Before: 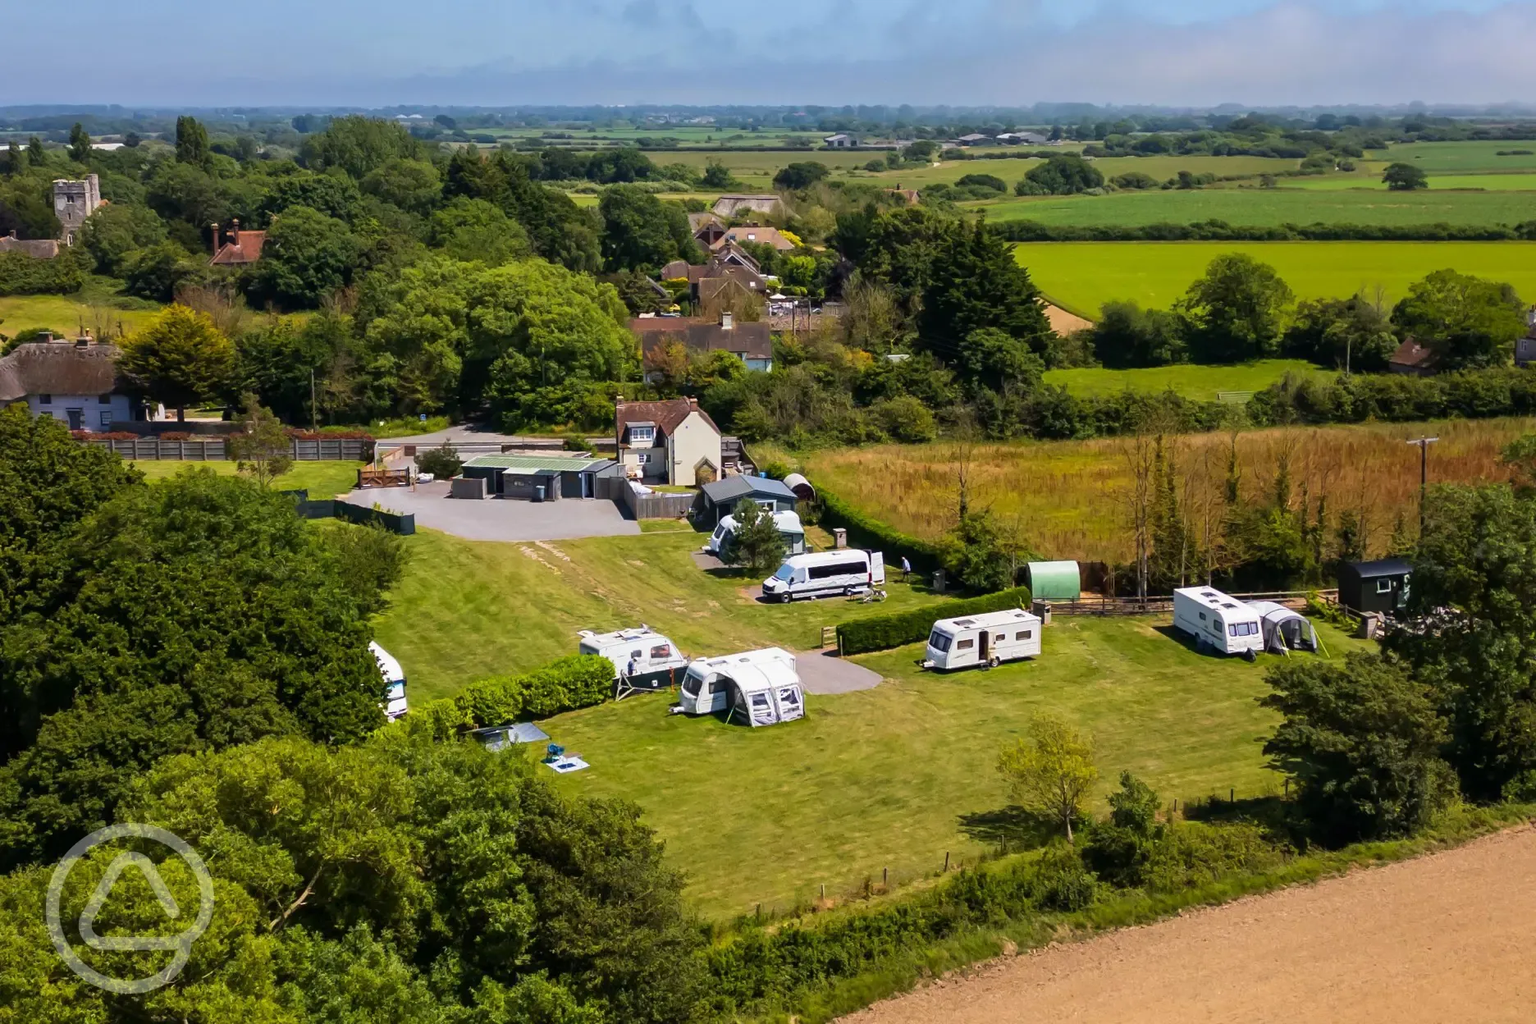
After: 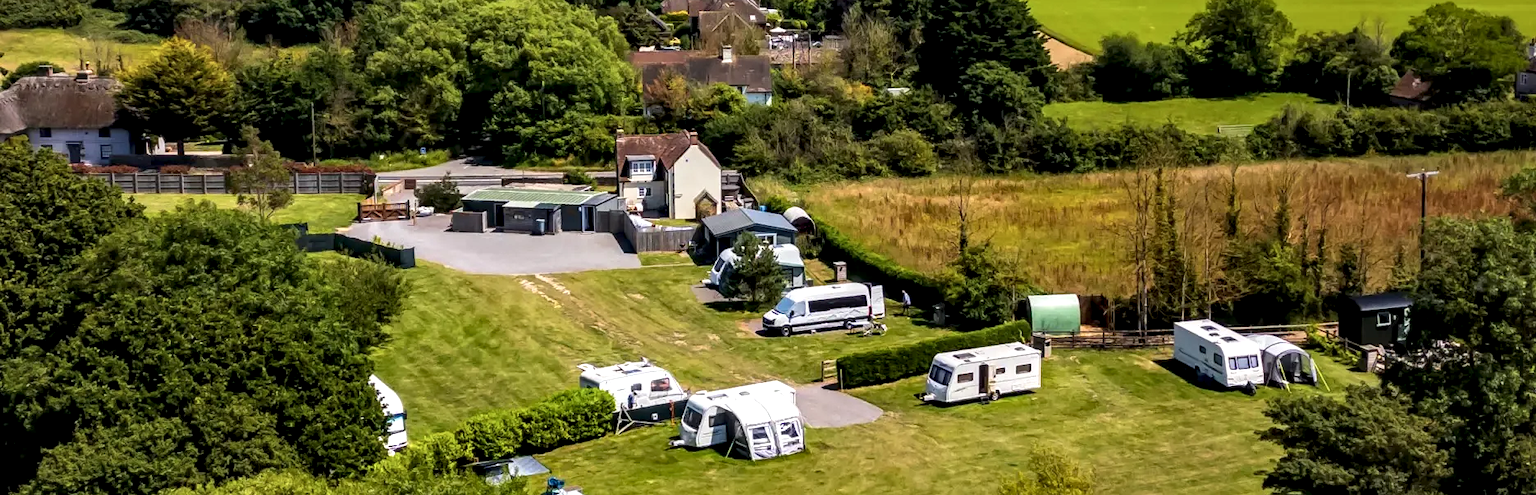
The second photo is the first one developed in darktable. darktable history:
local contrast: highlights 60%, shadows 60%, detail 160%
crop and rotate: top 26.056%, bottom 25.543%
